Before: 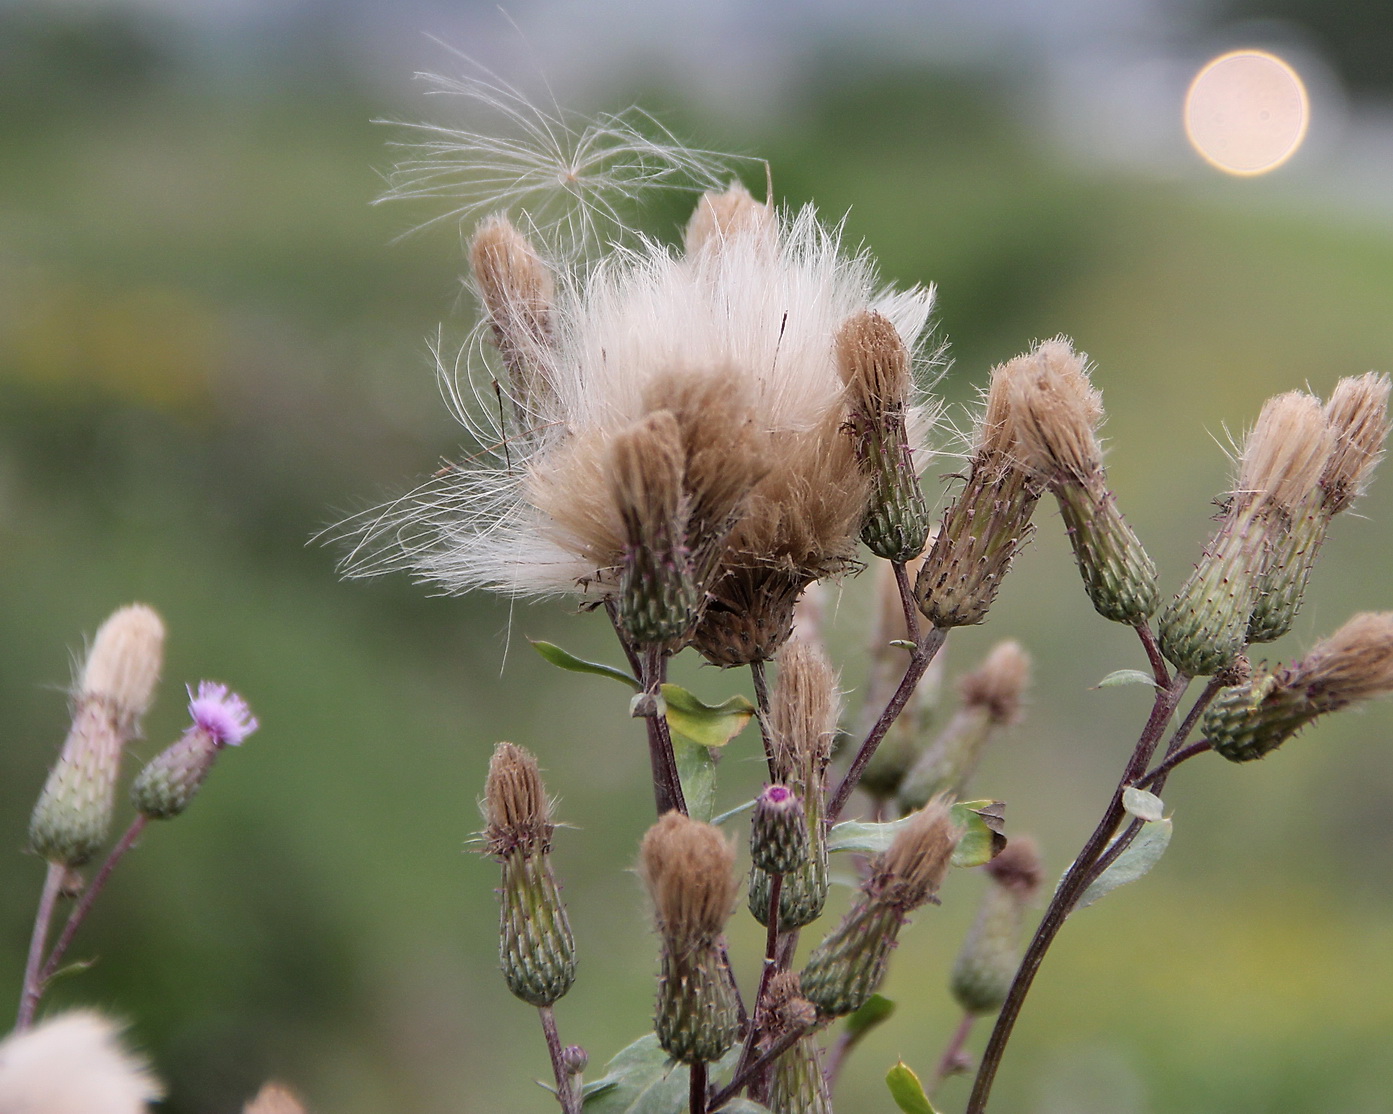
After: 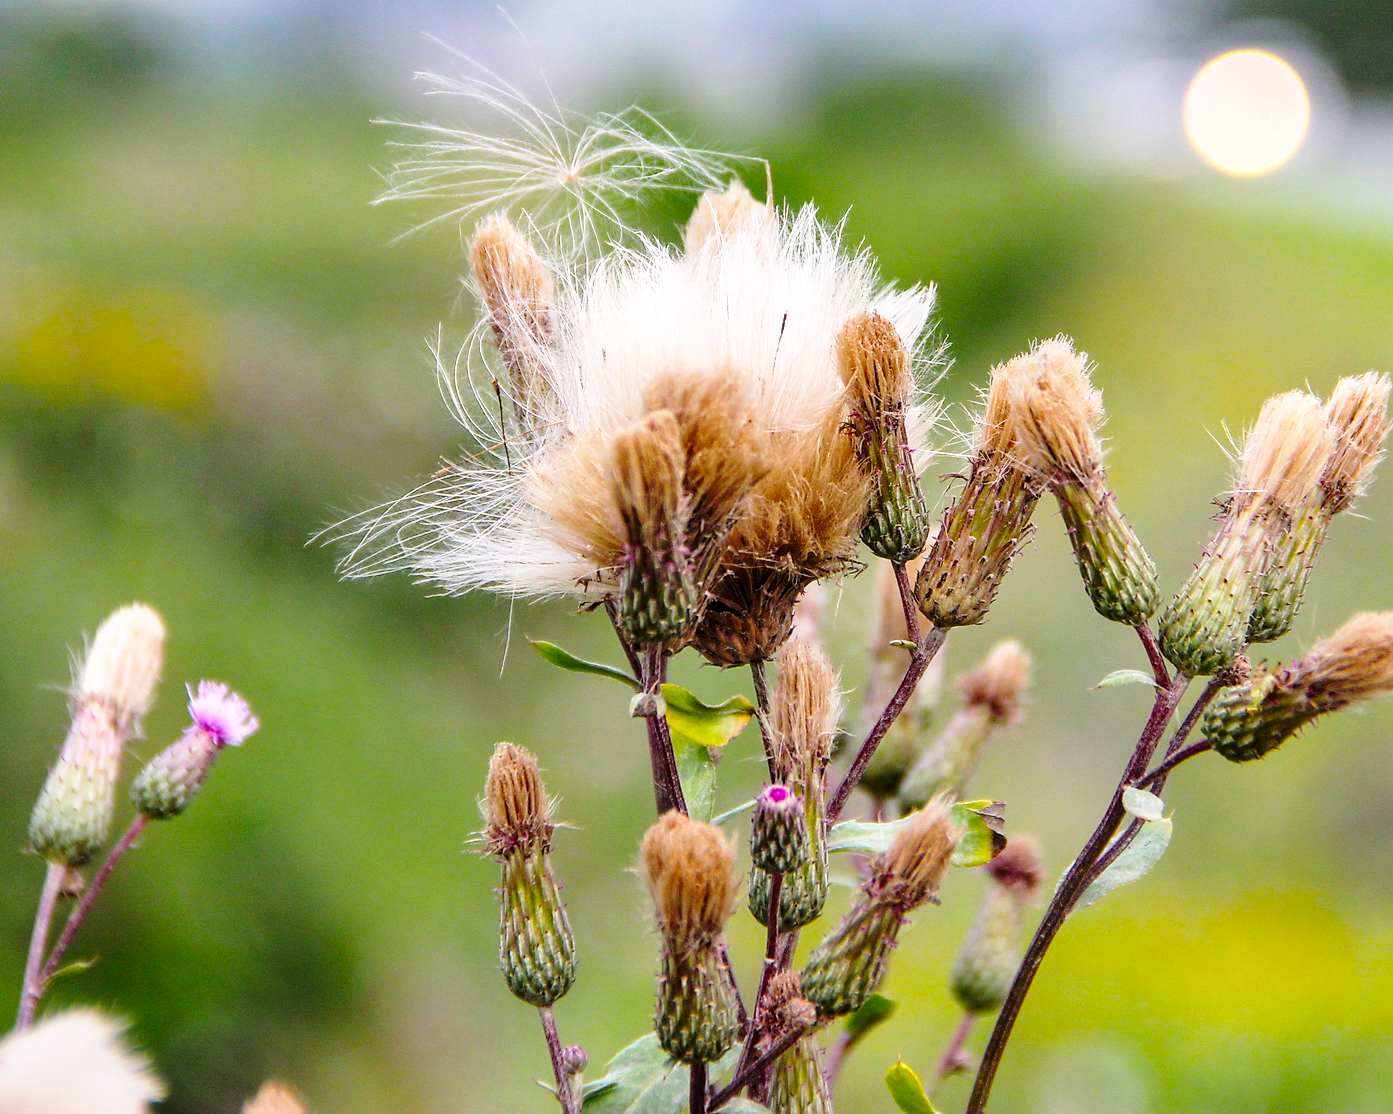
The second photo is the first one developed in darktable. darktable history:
color balance rgb: perceptual saturation grading › global saturation 74.016%, perceptual saturation grading › shadows -28.959%
base curve: curves: ch0 [(0, 0) (0.028, 0.03) (0.121, 0.232) (0.46, 0.748) (0.859, 0.968) (1, 1)], preserve colors none
local contrast: on, module defaults
